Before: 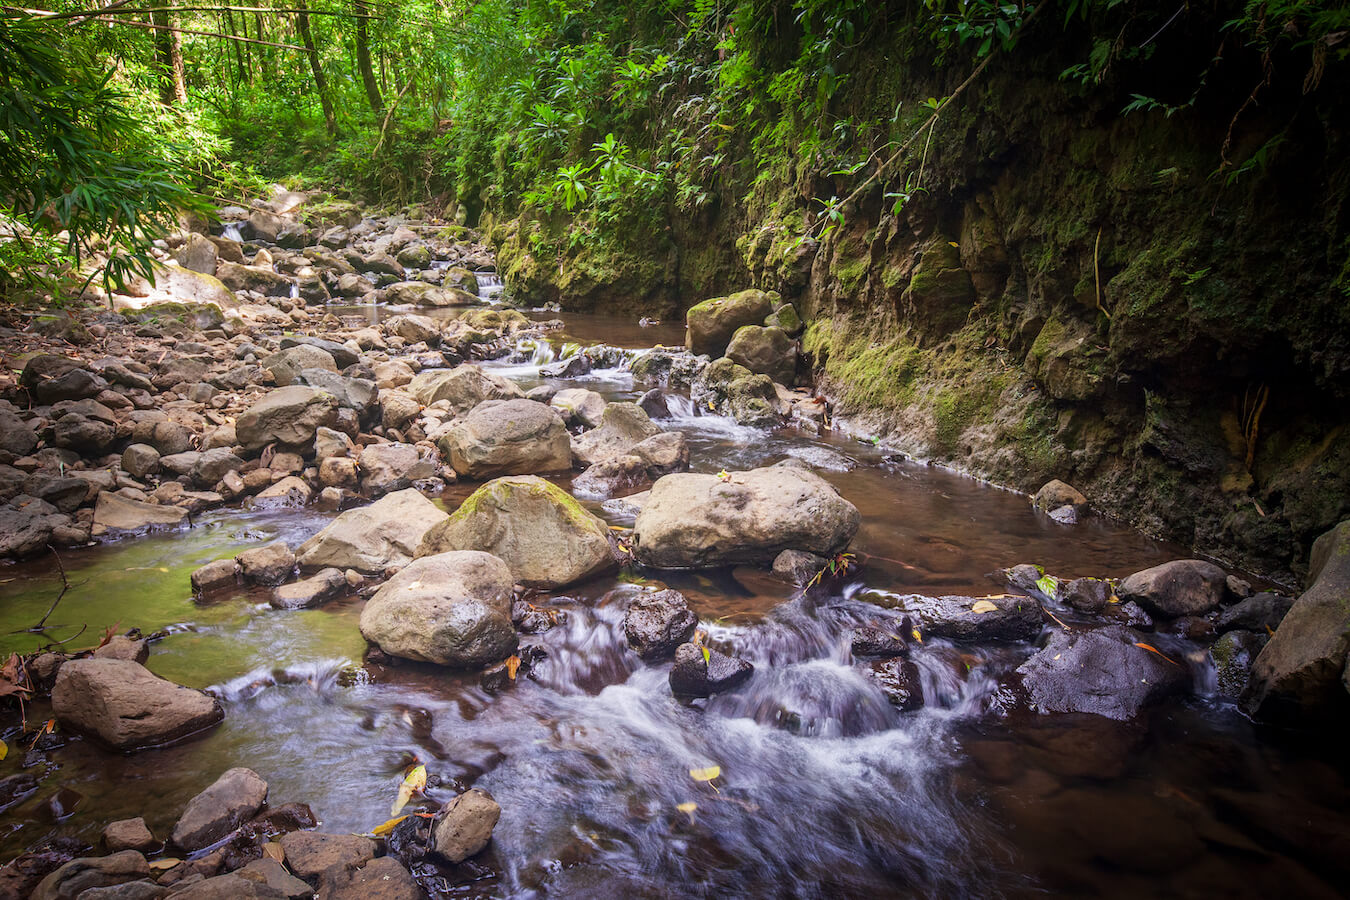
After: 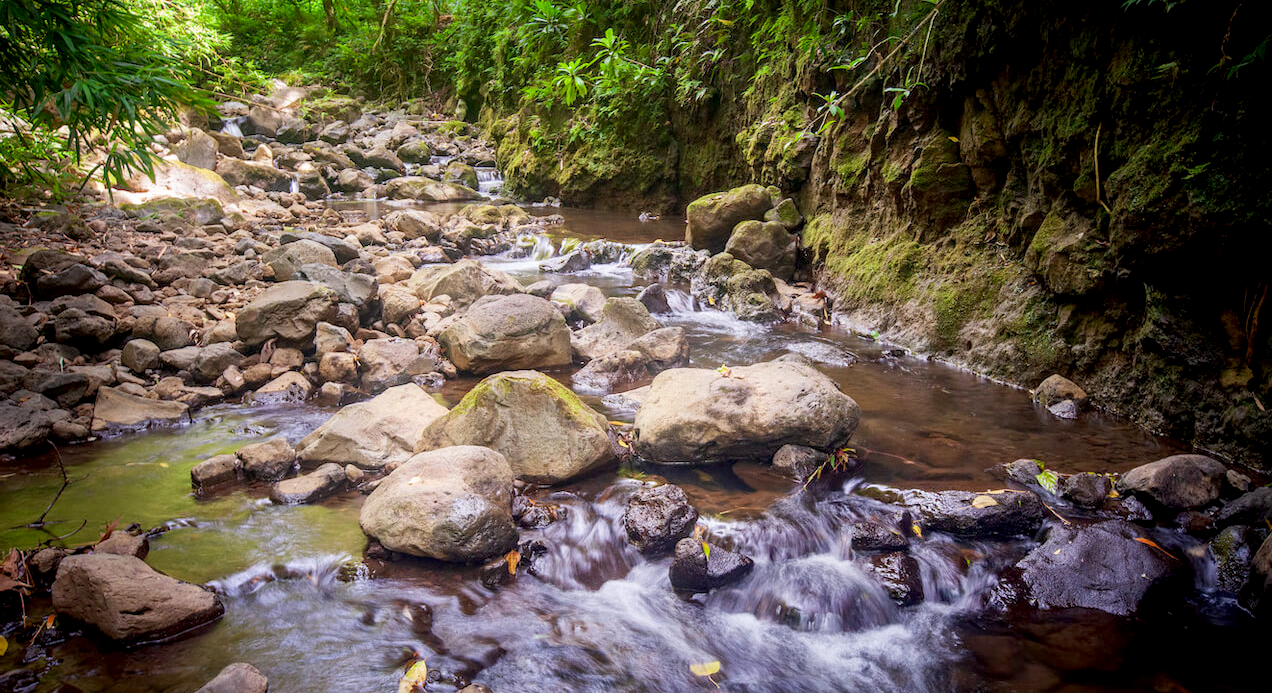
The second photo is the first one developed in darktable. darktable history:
bloom: size 5%, threshold 95%, strength 15%
exposure: black level correction 0.009, exposure 0.014 EV, compensate highlight preservation false
crop and rotate: angle 0.03°, top 11.643%, right 5.651%, bottom 11.189%
